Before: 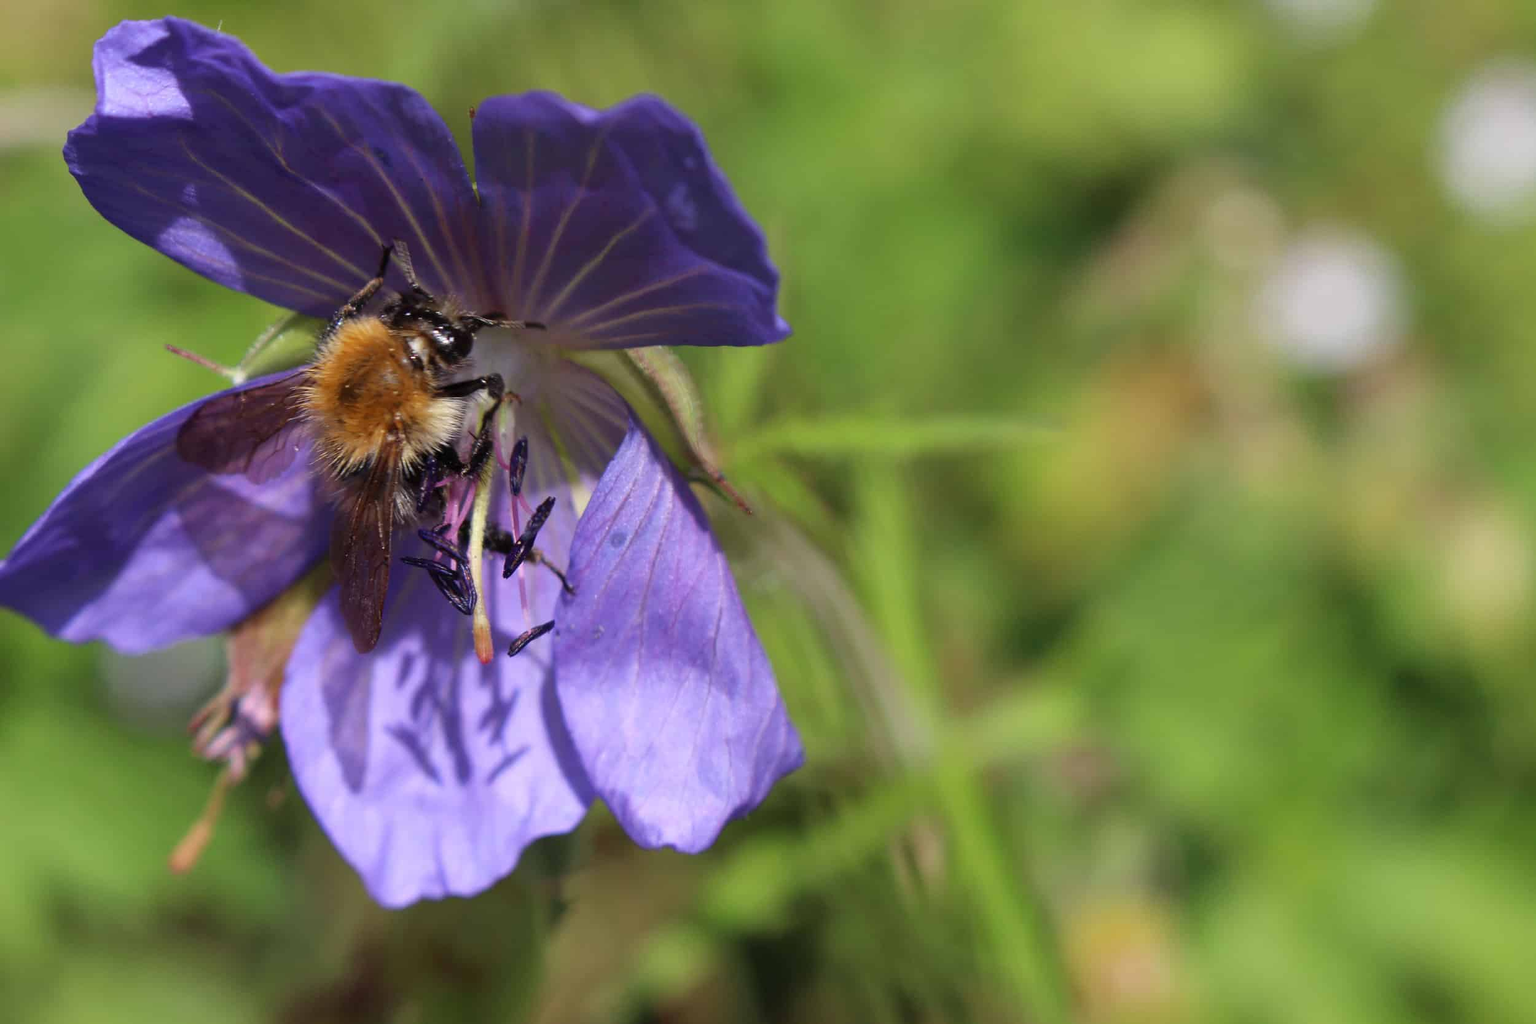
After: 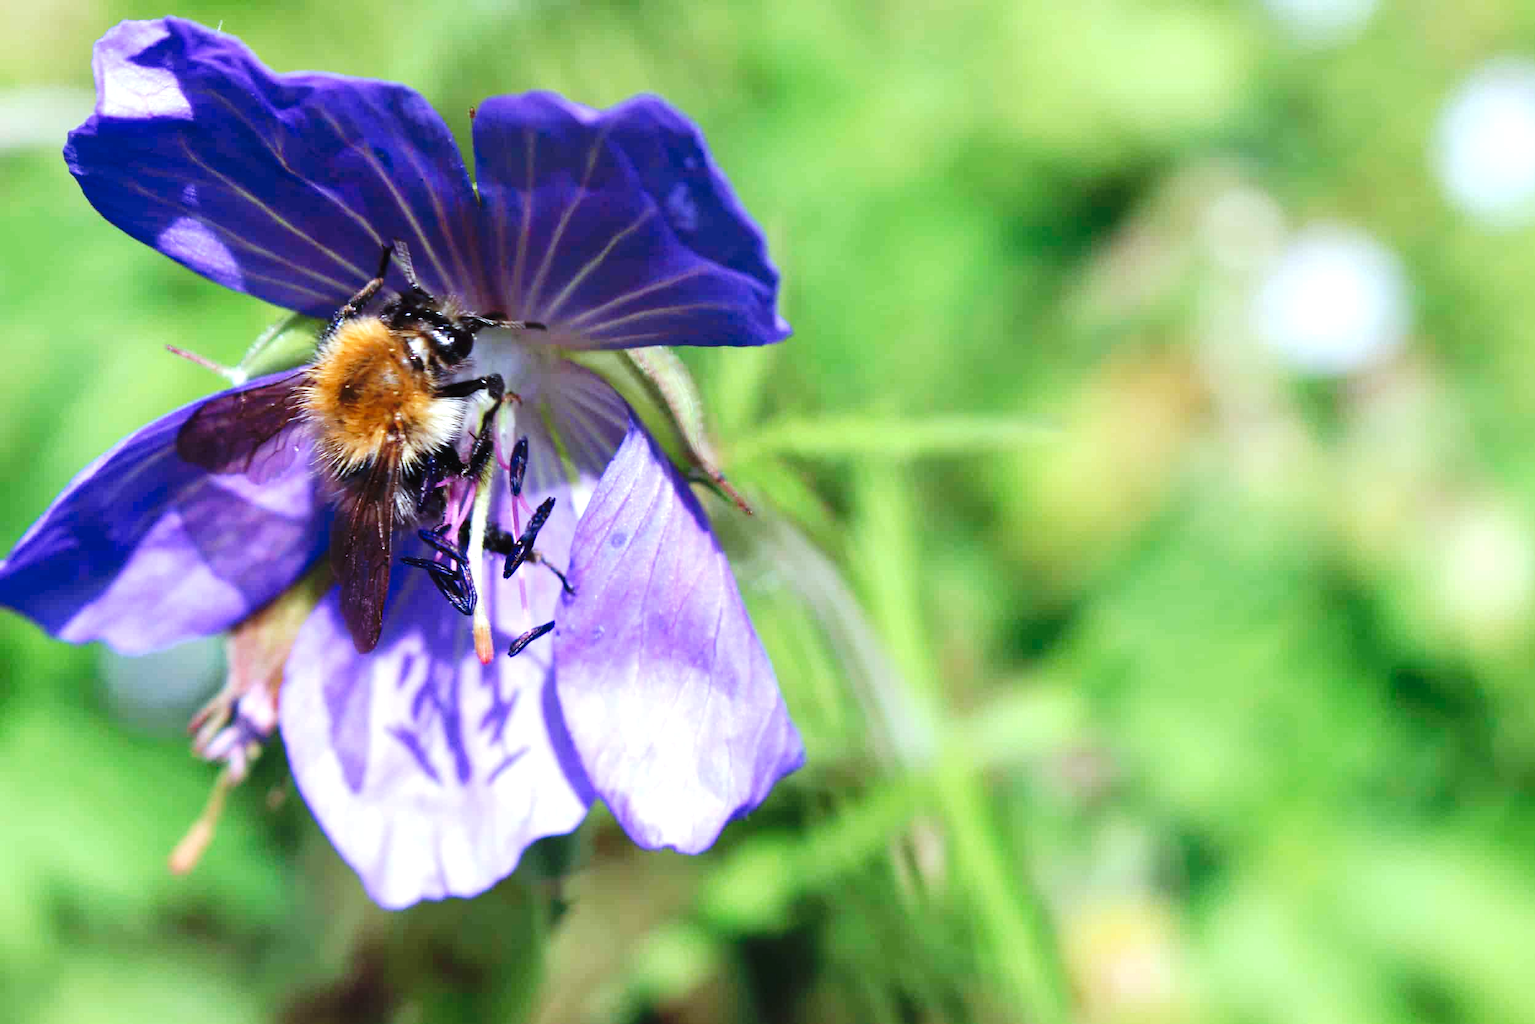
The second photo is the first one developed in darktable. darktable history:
tone curve: curves: ch0 [(0, 0) (0.003, 0.02) (0.011, 0.021) (0.025, 0.022) (0.044, 0.023) (0.069, 0.026) (0.1, 0.04) (0.136, 0.06) (0.177, 0.092) (0.224, 0.127) (0.277, 0.176) (0.335, 0.258) (0.399, 0.349) (0.468, 0.444) (0.543, 0.546) (0.623, 0.649) (0.709, 0.754) (0.801, 0.842) (0.898, 0.922) (1, 1)], preserve colors none
exposure: exposure 1.061 EV, compensate highlight preservation false
color calibration: illuminant as shot in camera, x 0.383, y 0.38, temperature 3949.15 K, gamut compression 1.66
